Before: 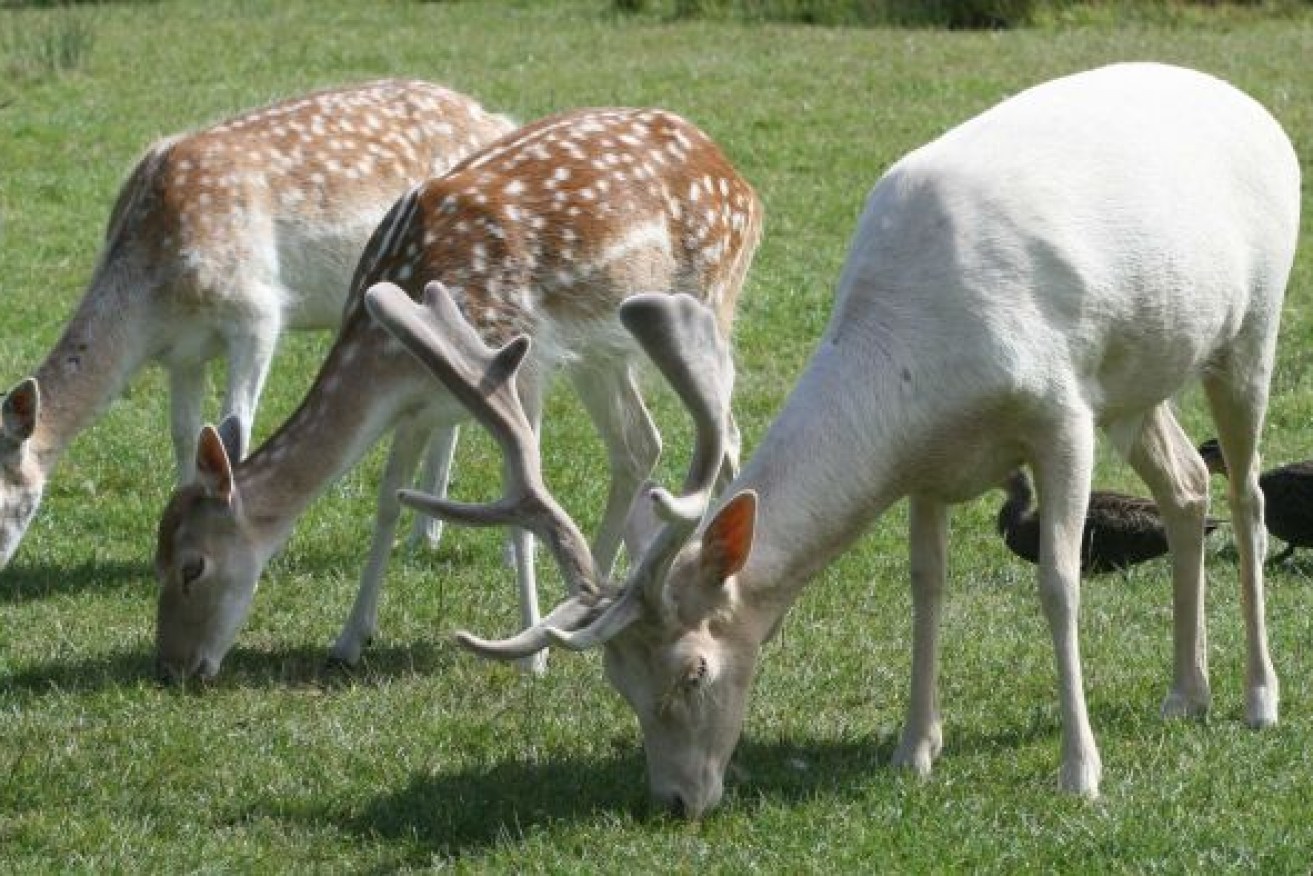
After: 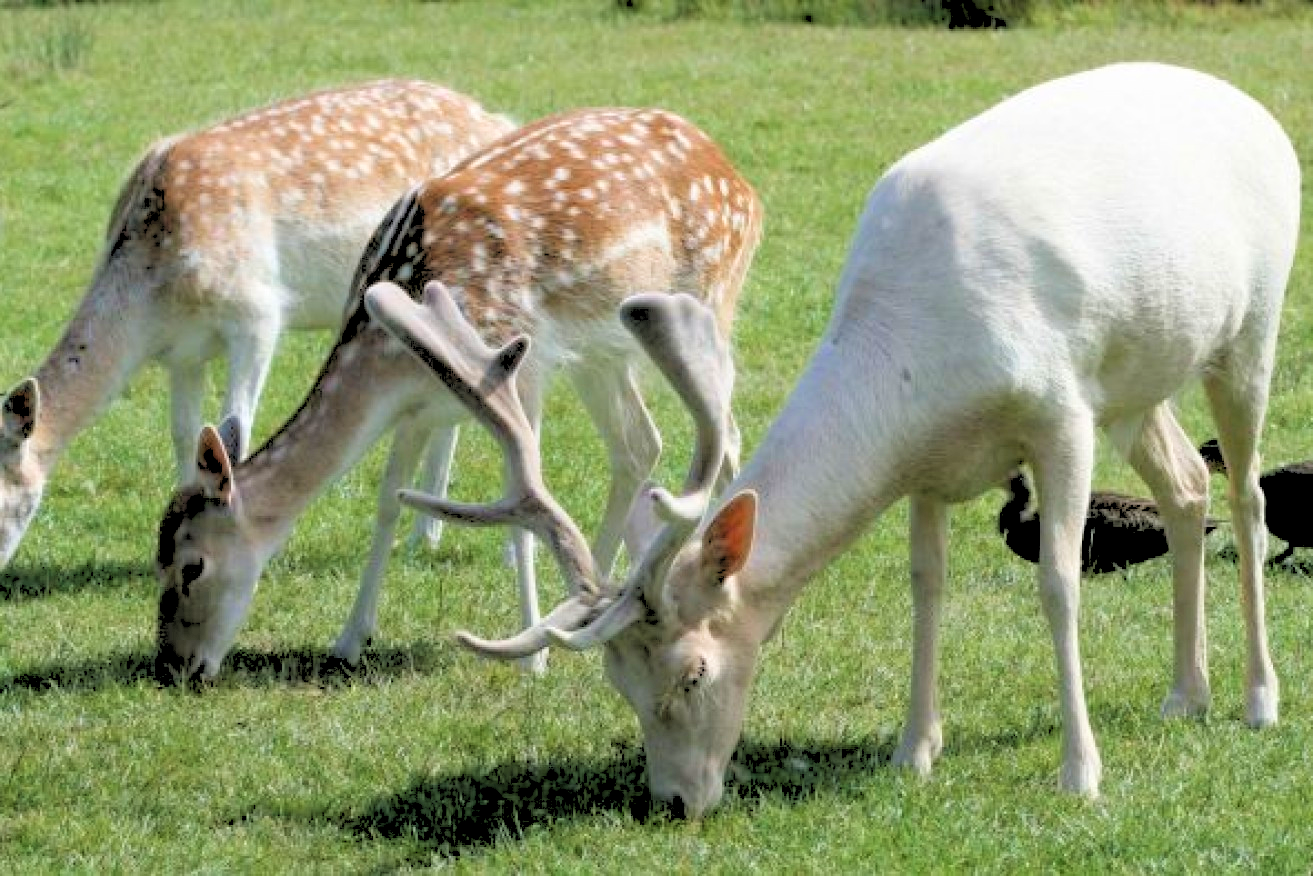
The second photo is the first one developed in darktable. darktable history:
rgb levels: levels [[0.027, 0.429, 0.996], [0, 0.5, 1], [0, 0.5, 1]]
velvia: on, module defaults
